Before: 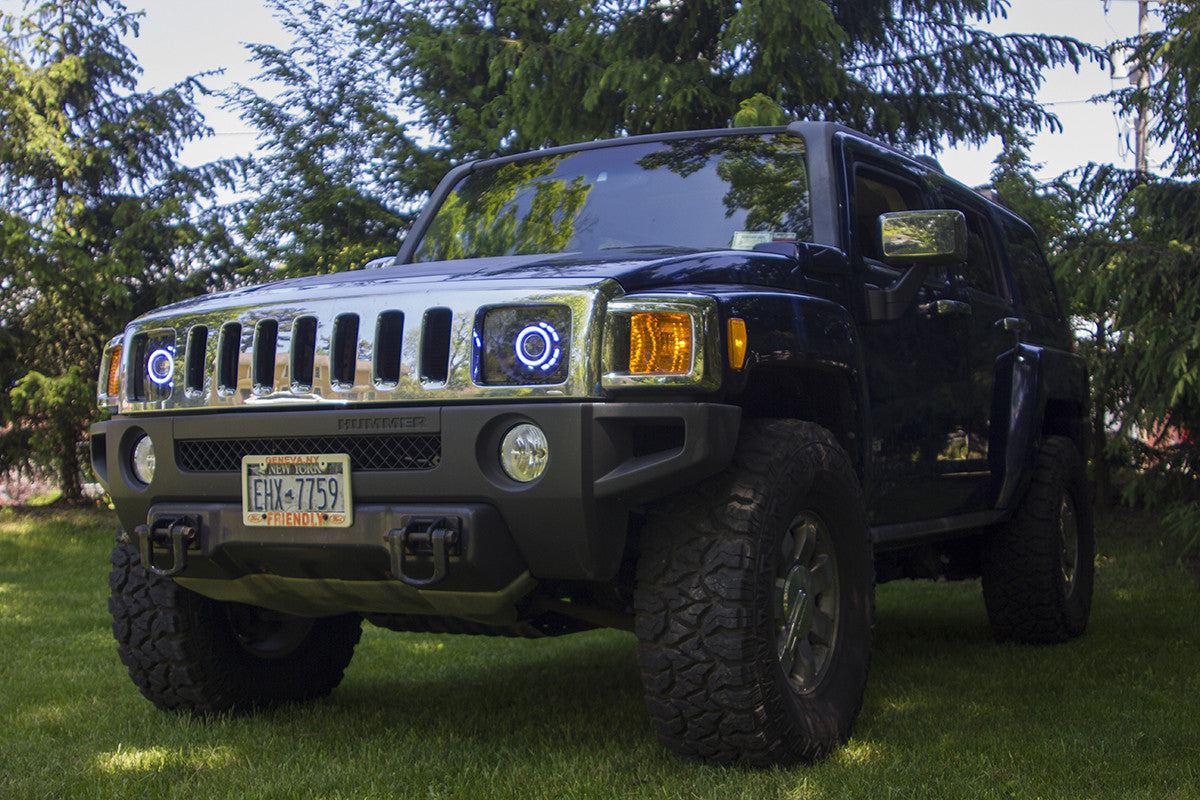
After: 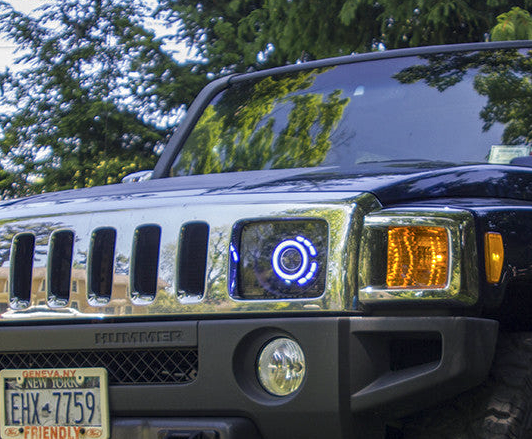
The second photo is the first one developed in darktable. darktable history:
crop: left 20.262%, top 10.775%, right 35.359%, bottom 34.243%
local contrast: on, module defaults
color balance rgb: shadows lift › chroma 2.002%, shadows lift › hue 248.16°, perceptual saturation grading › global saturation 0.424%
